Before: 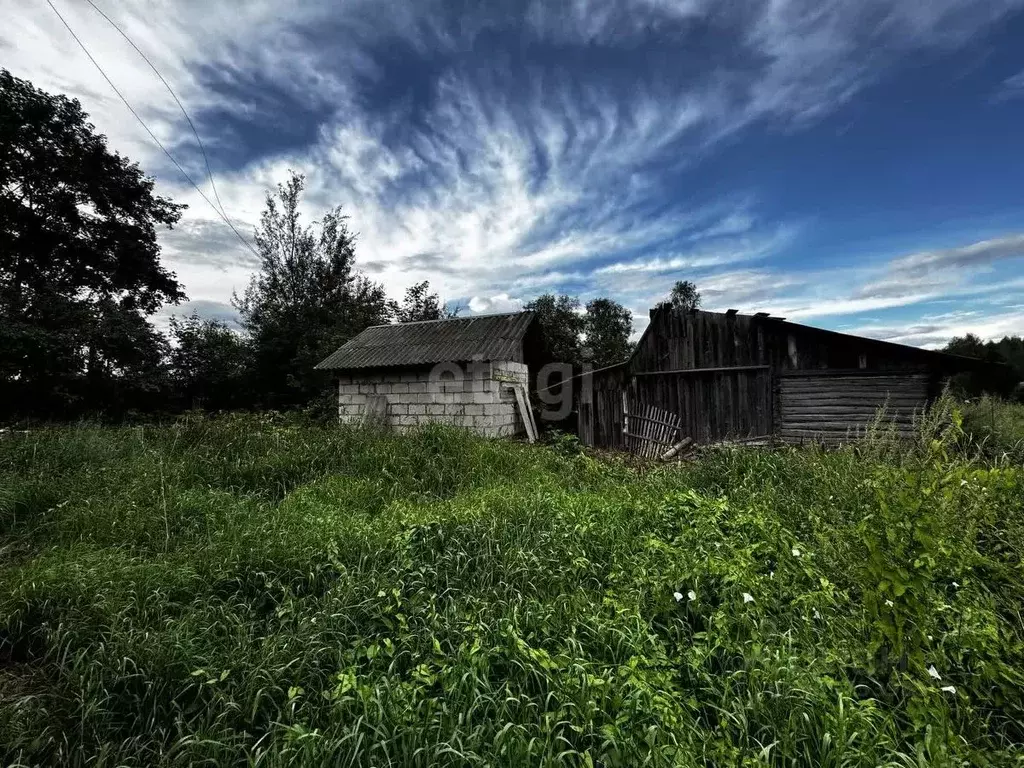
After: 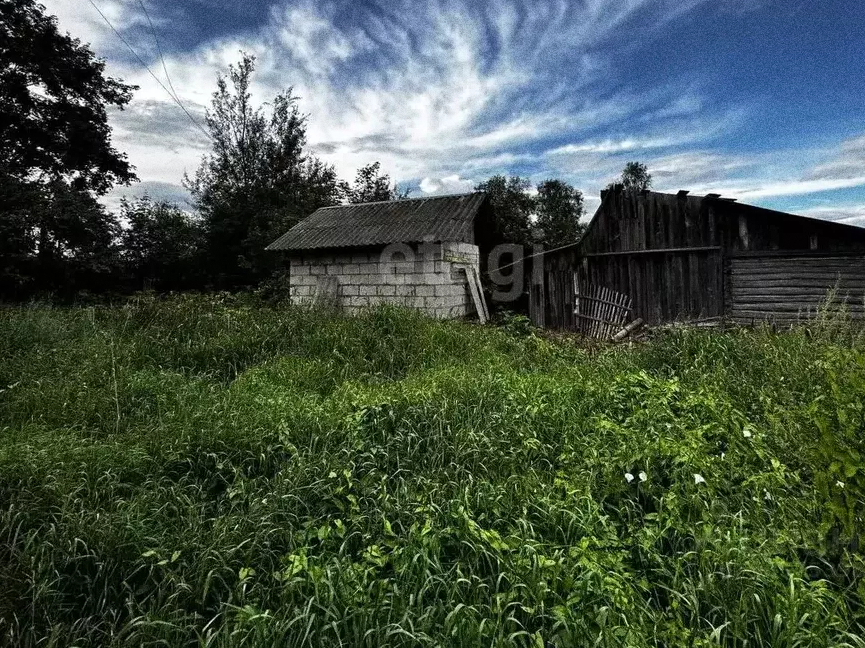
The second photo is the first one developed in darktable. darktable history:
grain: coarseness 0.09 ISO, strength 40%
crop and rotate: left 4.842%, top 15.51%, right 10.668%
